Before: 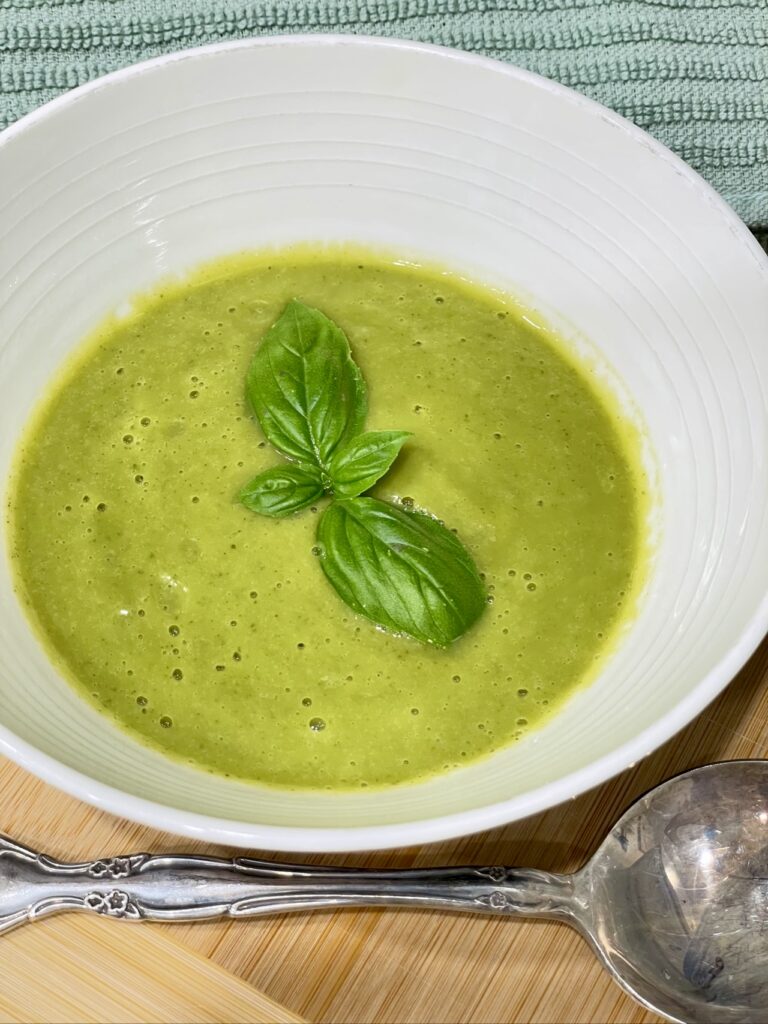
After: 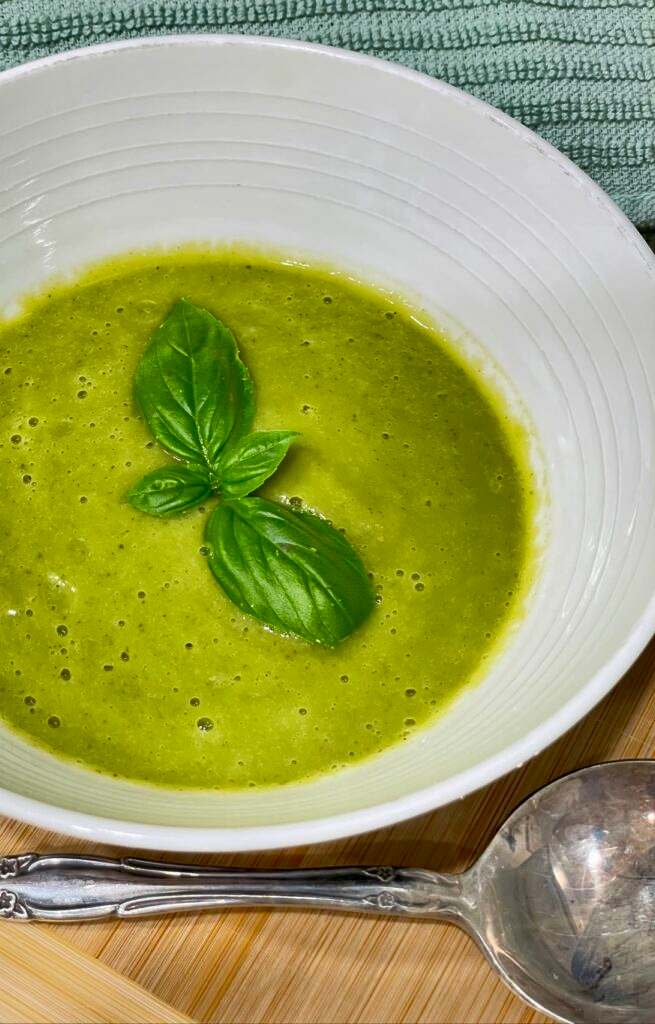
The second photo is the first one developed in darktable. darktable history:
shadows and highlights: radius 118.69, shadows 42.21, highlights -61.56, soften with gaussian
crop and rotate: left 14.584%
